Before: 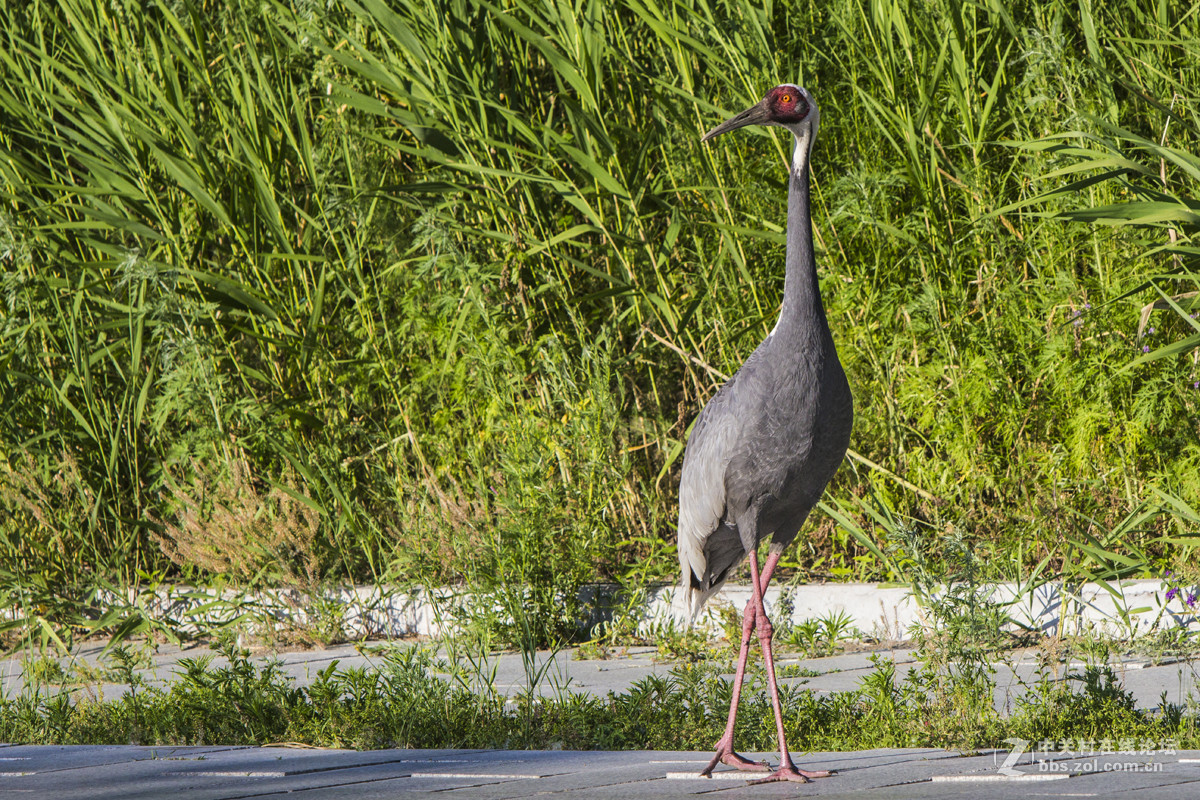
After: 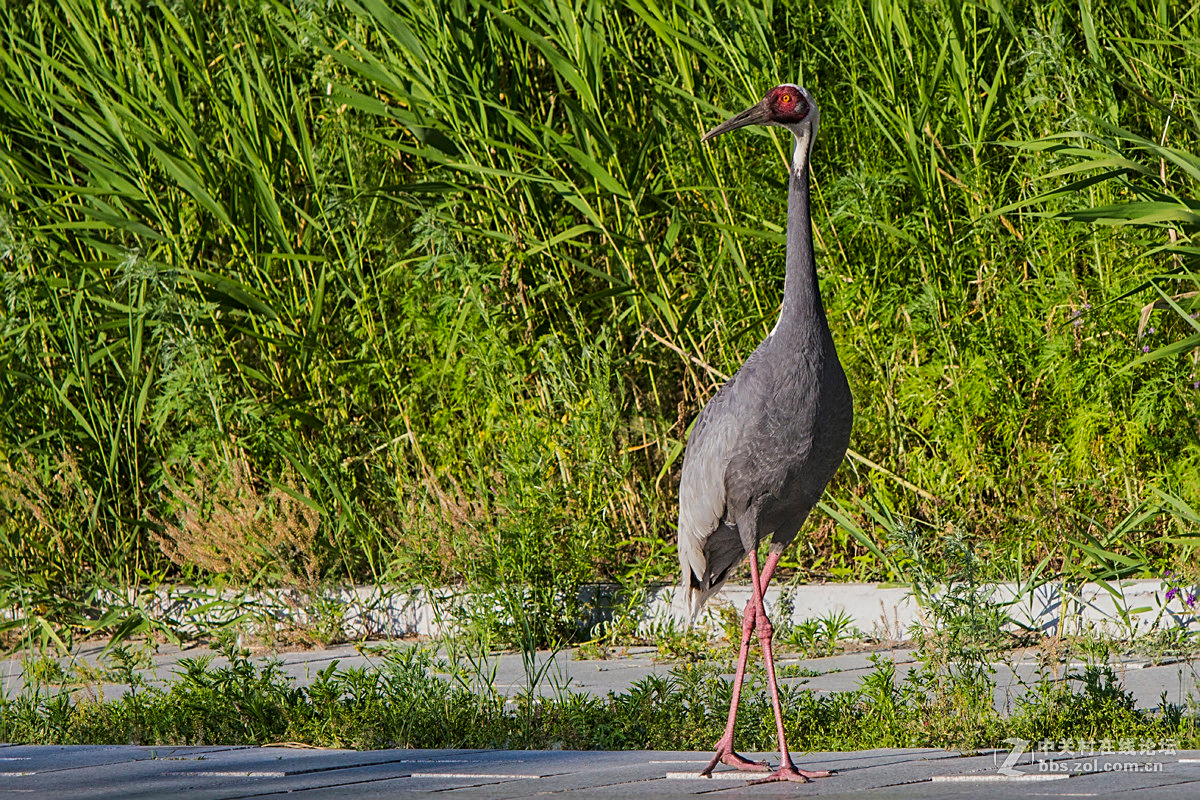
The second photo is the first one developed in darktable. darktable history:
shadows and highlights: radius 121.84, shadows 21.65, white point adjustment -9.63, highlights -13.23, soften with gaussian
sharpen: on, module defaults
